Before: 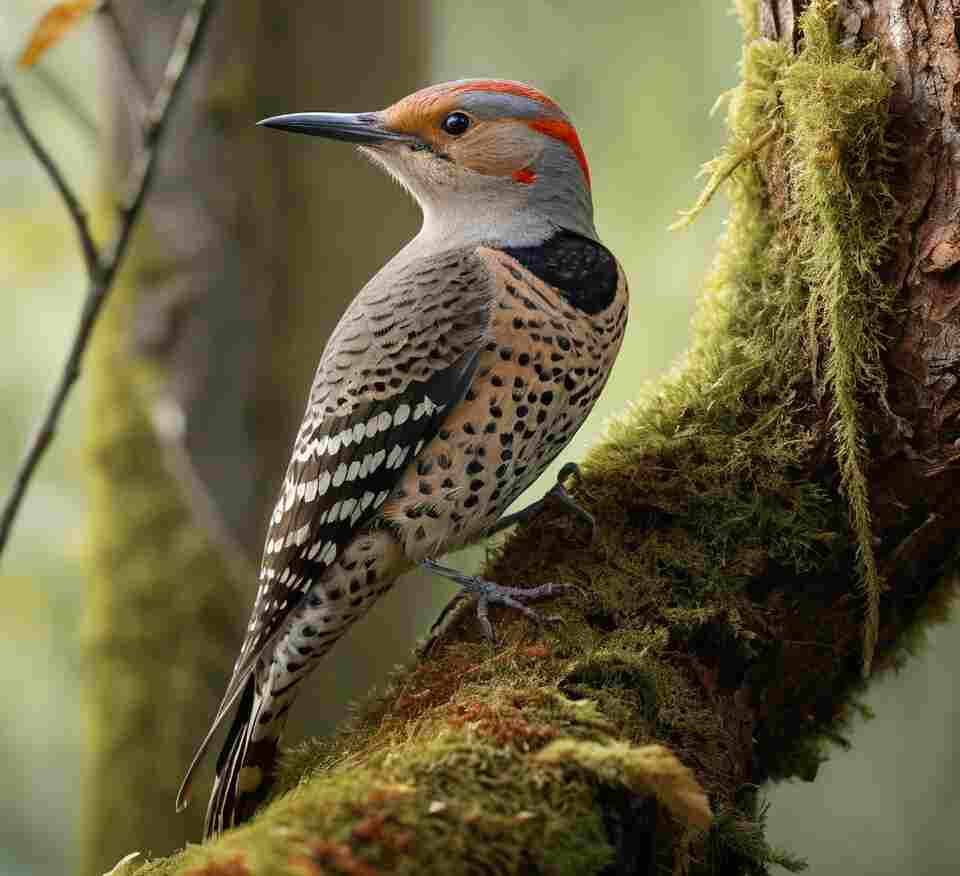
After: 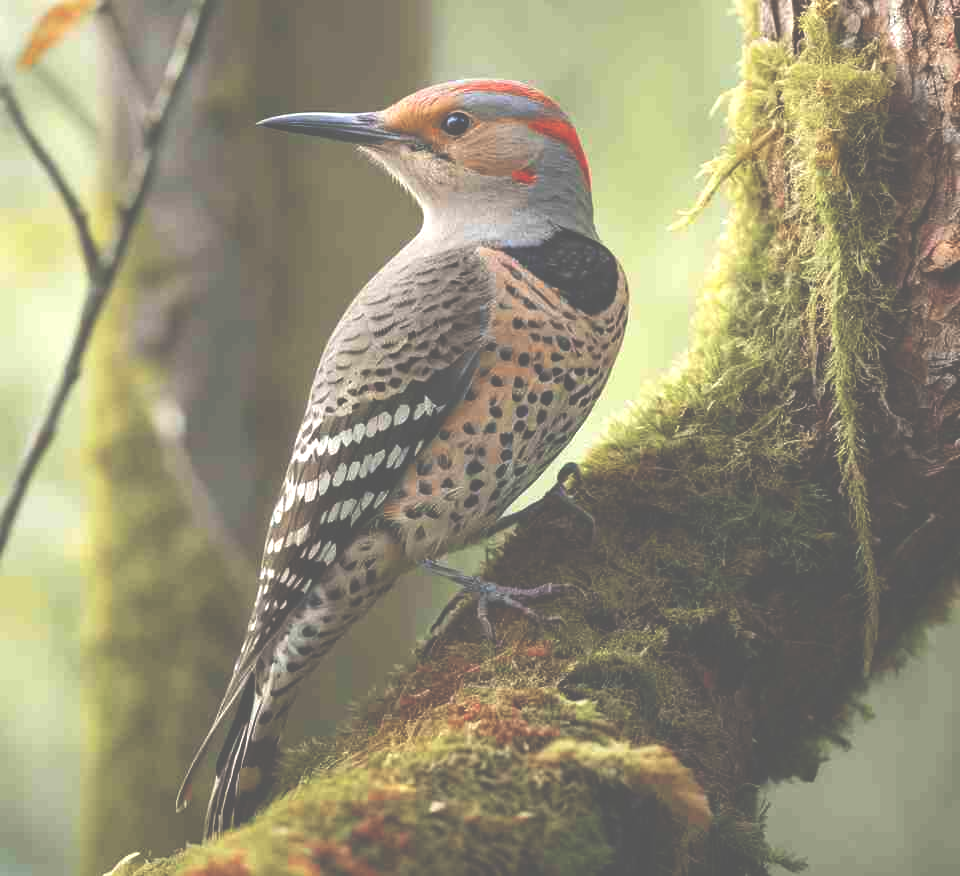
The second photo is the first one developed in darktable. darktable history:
exposure: black level correction -0.069, exposure 0.503 EV, compensate highlight preservation false
